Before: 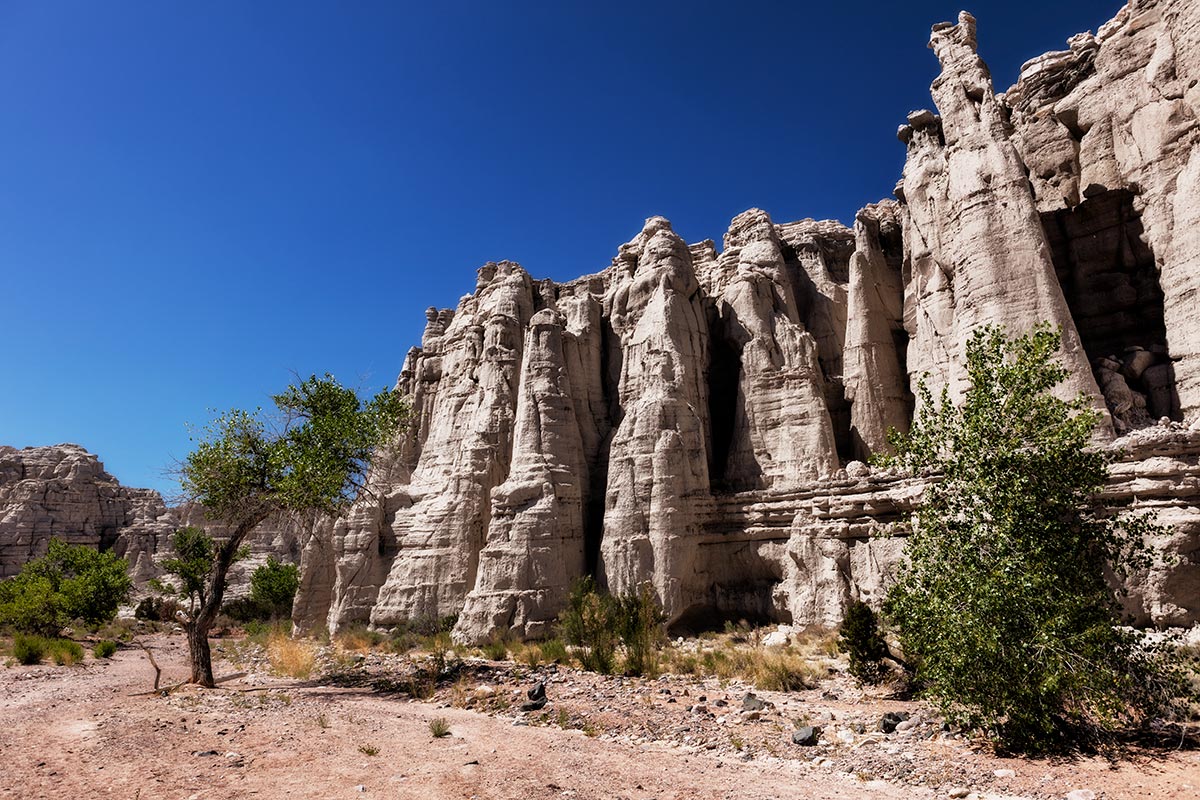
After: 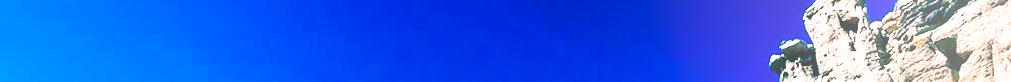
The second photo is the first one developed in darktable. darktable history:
sharpen: amount 0.2
color balance rgb: shadows lift › luminance -28.76%, shadows lift › chroma 10%, shadows lift › hue 230°, power › chroma 0.5%, power › hue 215°, highlights gain › luminance 7.14%, highlights gain › chroma 1%, highlights gain › hue 50°, global offset › luminance -0.29%, global offset › hue 260°, perceptual saturation grading › global saturation 20%, perceptual saturation grading › highlights -13.92%, perceptual saturation grading › shadows 50%
crop and rotate: left 9.644%, top 9.491%, right 6.021%, bottom 80.509%
bloom: size 40%
exposure: exposure 0.127 EV, compensate highlight preservation false
rotate and perspective: lens shift (horizontal) -0.055, automatic cropping off
base curve: curves: ch0 [(0, 0) (0.007, 0.004) (0.027, 0.03) (0.046, 0.07) (0.207, 0.54) (0.442, 0.872) (0.673, 0.972) (1, 1)], preserve colors none
